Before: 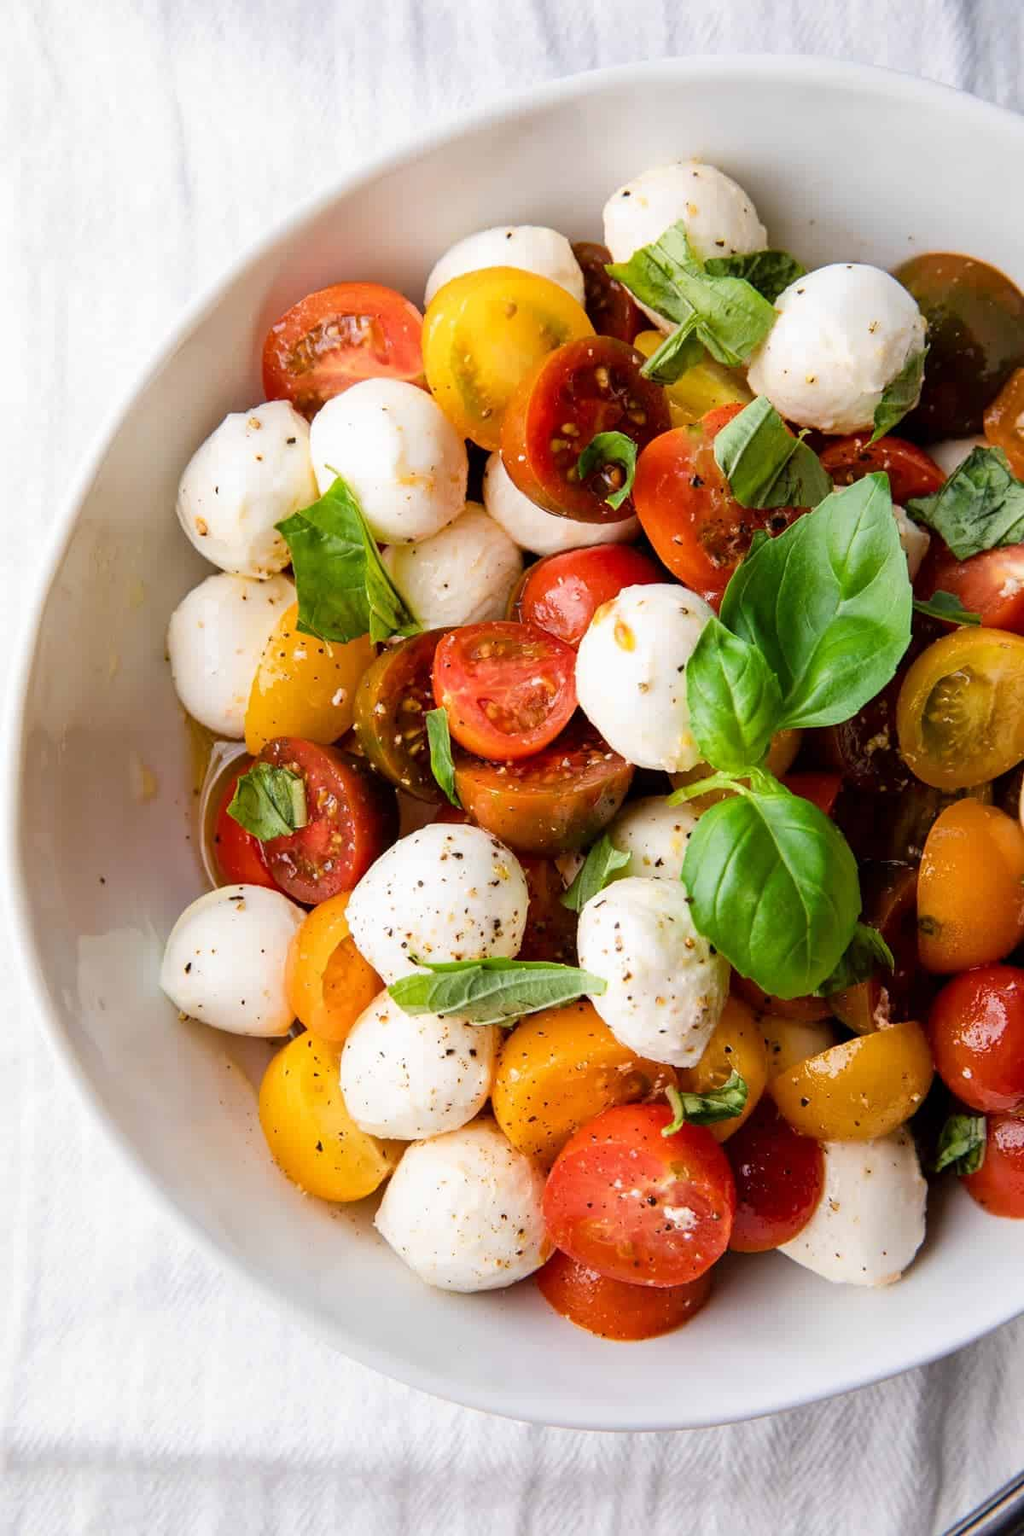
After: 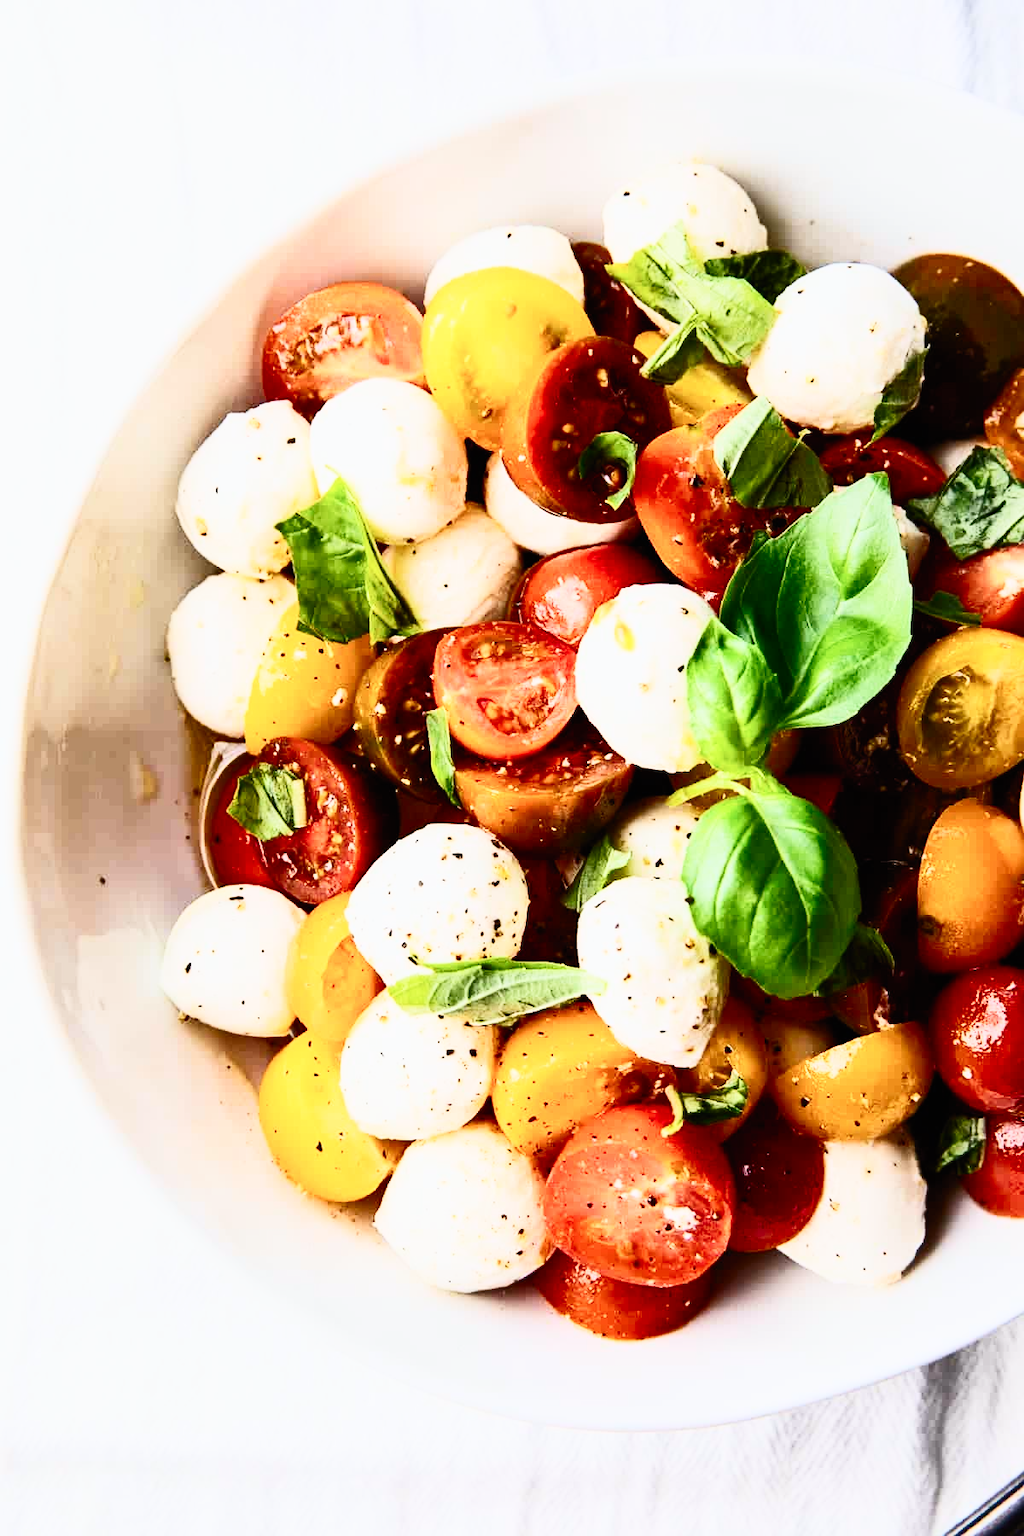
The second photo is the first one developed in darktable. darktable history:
white balance: red 0.986, blue 1.01
sigmoid: skew -0.2, preserve hue 0%, red attenuation 0.1, red rotation 0.035, green attenuation 0.1, green rotation -0.017, blue attenuation 0.15, blue rotation -0.052, base primaries Rec2020
contrast brightness saturation: contrast 0.62, brightness 0.34, saturation 0.14
